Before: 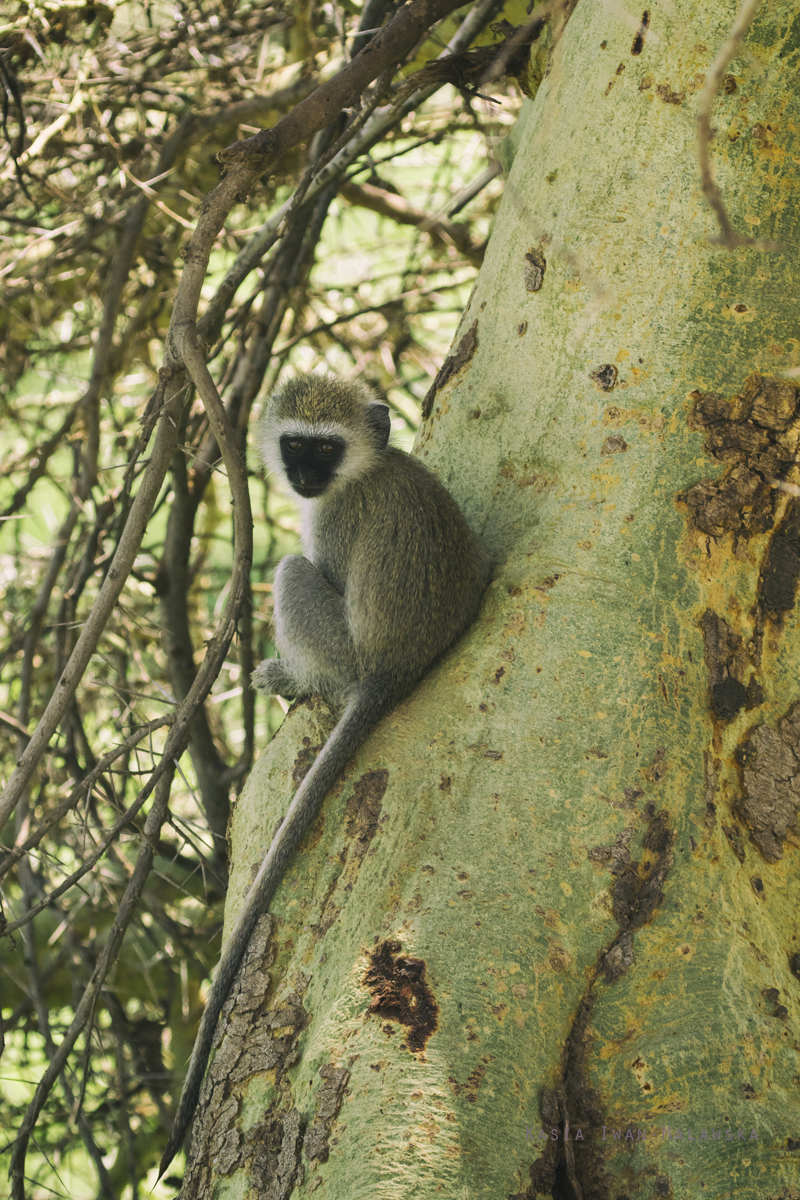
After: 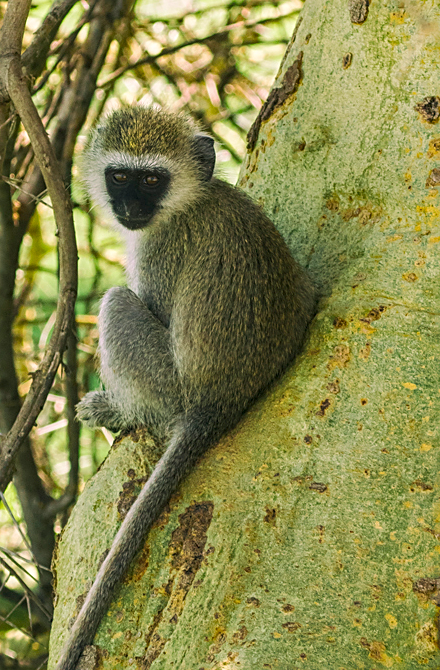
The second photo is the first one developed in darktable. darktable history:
color balance rgb: linear chroma grading › global chroma 15.308%, perceptual saturation grading › global saturation 10.018%, perceptual brilliance grading › global brilliance 2.609%, perceptual brilliance grading › highlights -3.001%, perceptual brilliance grading › shadows 2.776%
local contrast: detail 130%
crop and rotate: left 21.971%, top 22.4%, right 22.91%, bottom 21.699%
sharpen: on, module defaults
